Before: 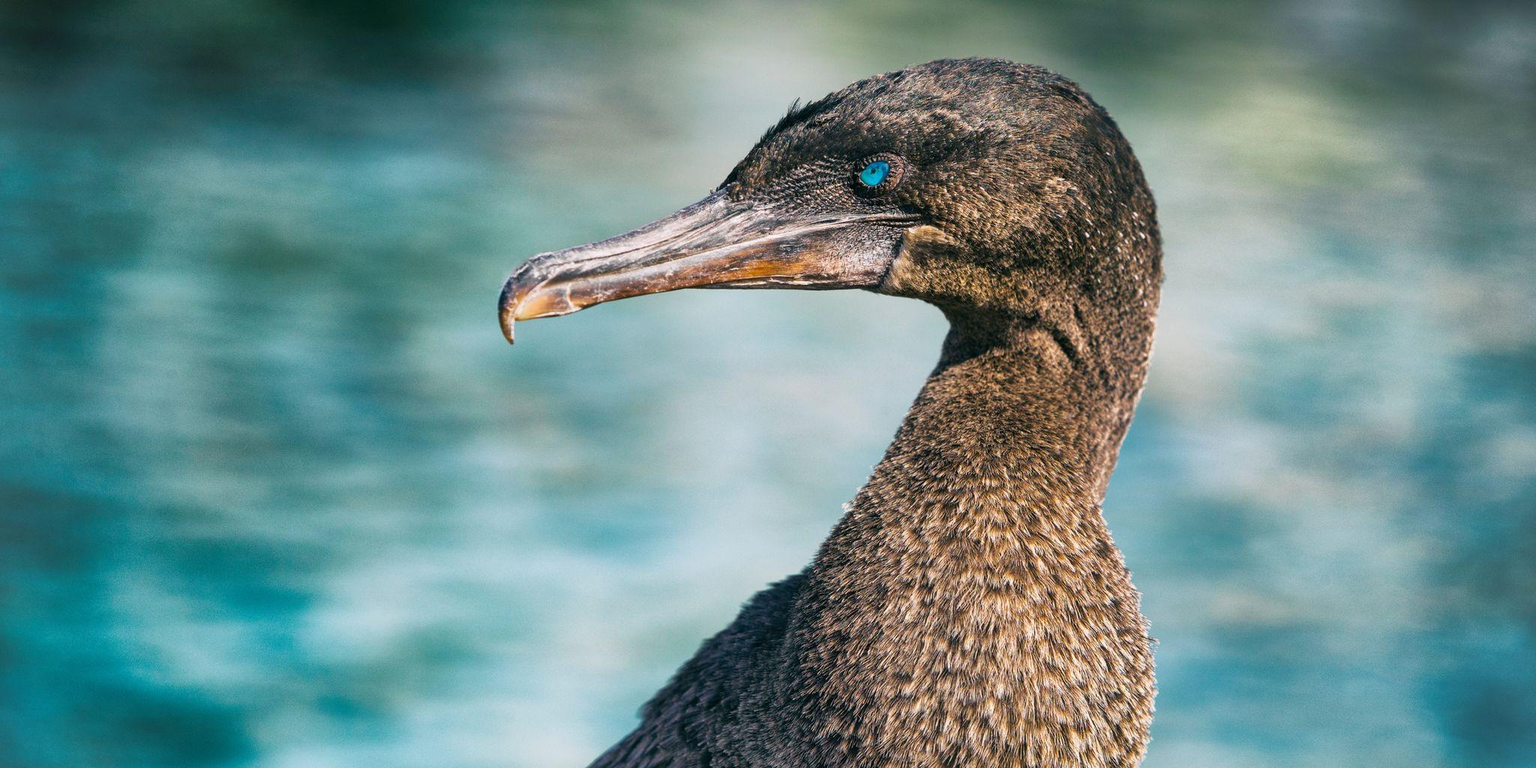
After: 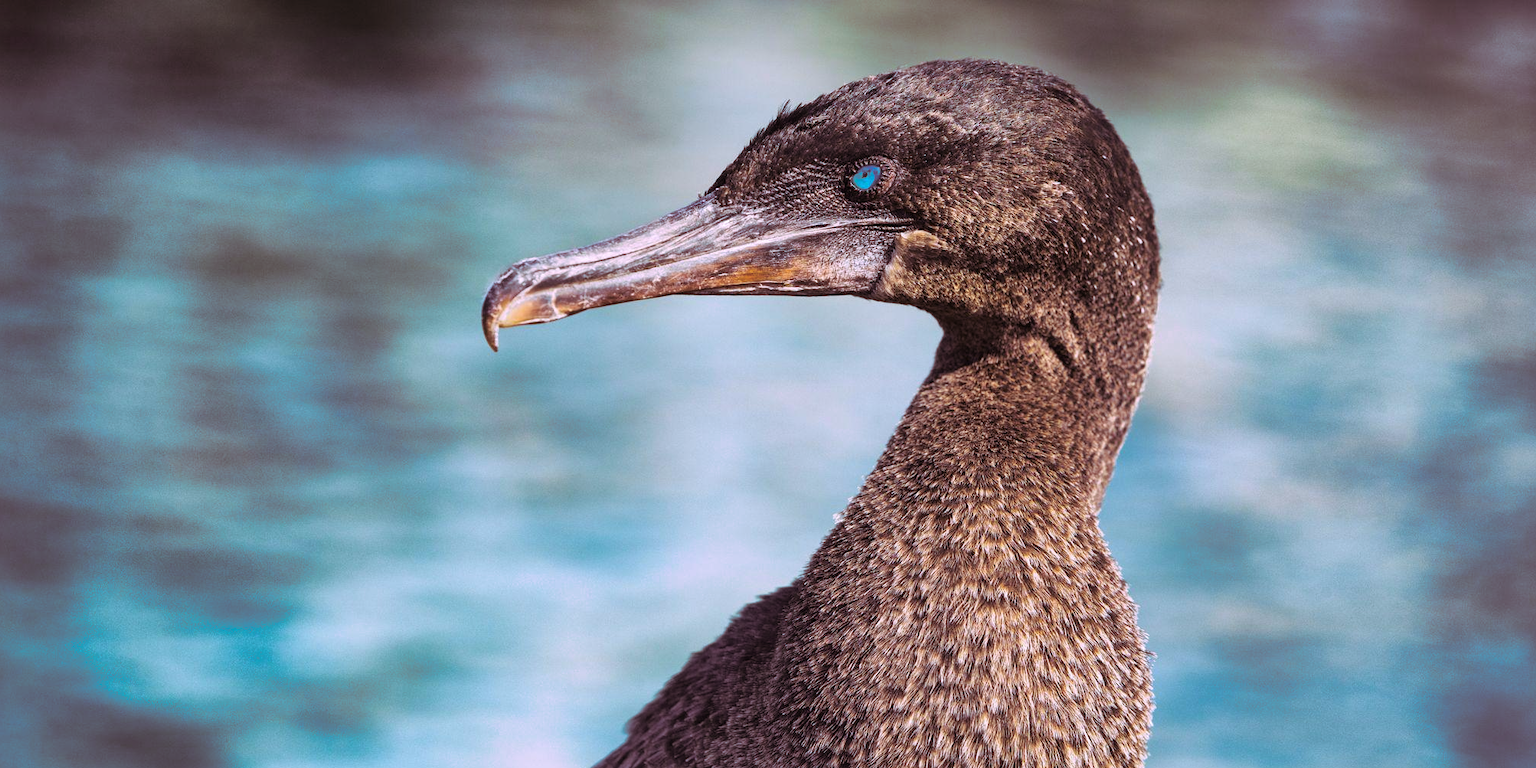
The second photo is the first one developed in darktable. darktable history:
color balance rgb: on, module defaults
crop: left 1.743%, right 0.268%, bottom 2.011%
white balance: red 1.004, blue 1.096
split-toning: highlights › hue 298.8°, highlights › saturation 0.73, compress 41.76%
